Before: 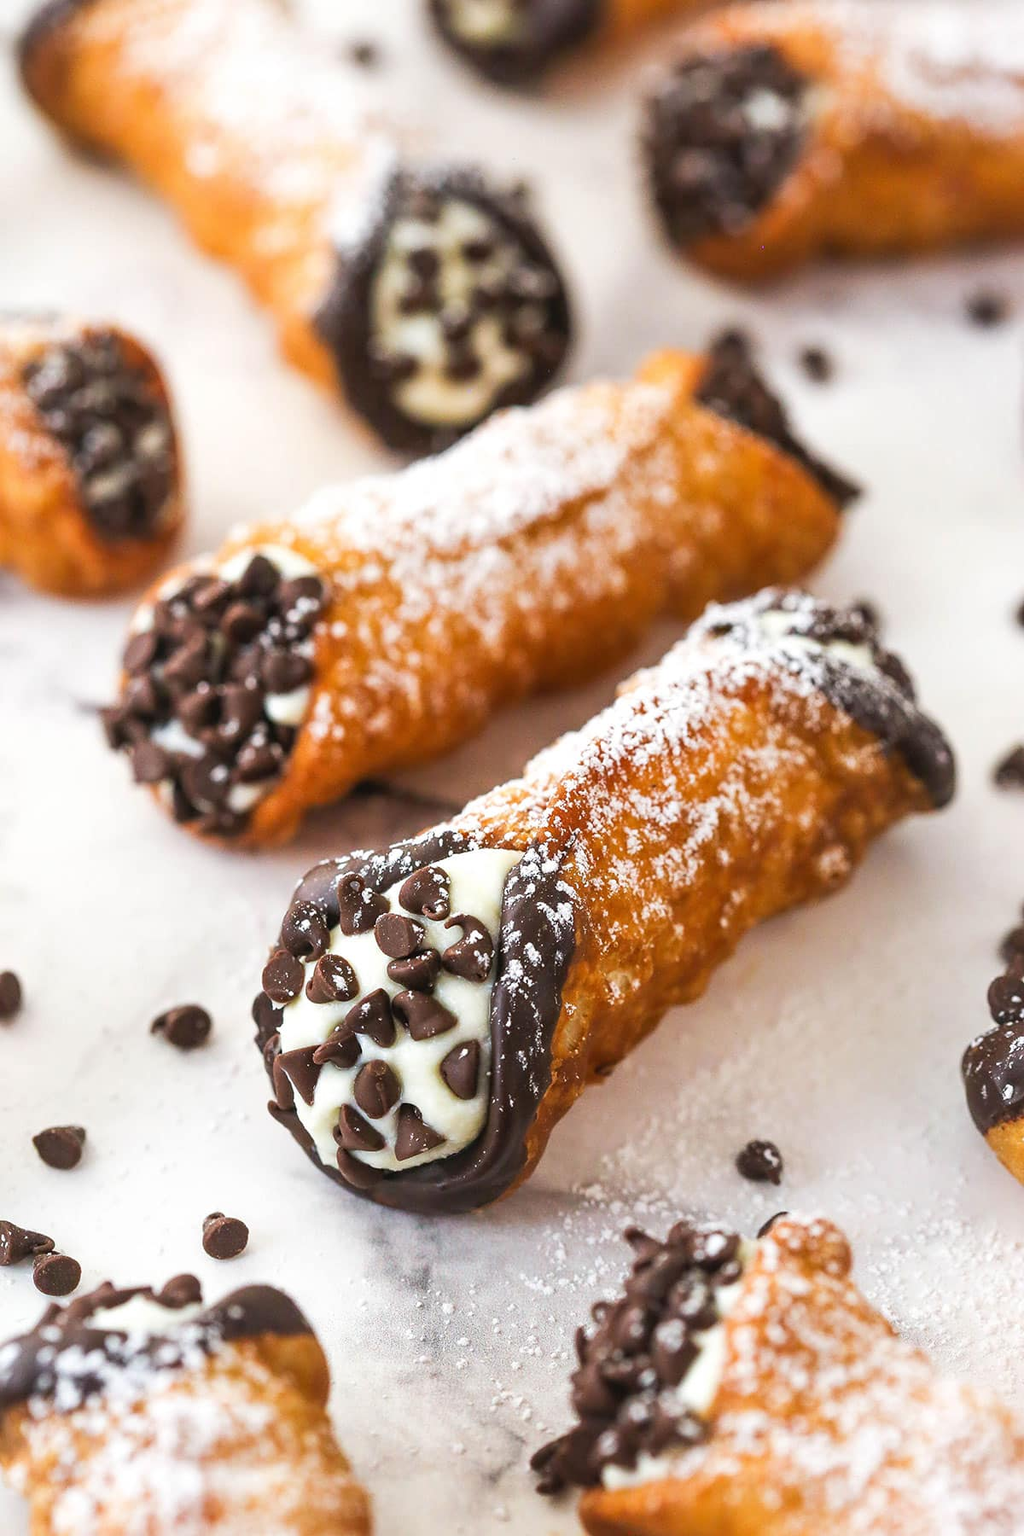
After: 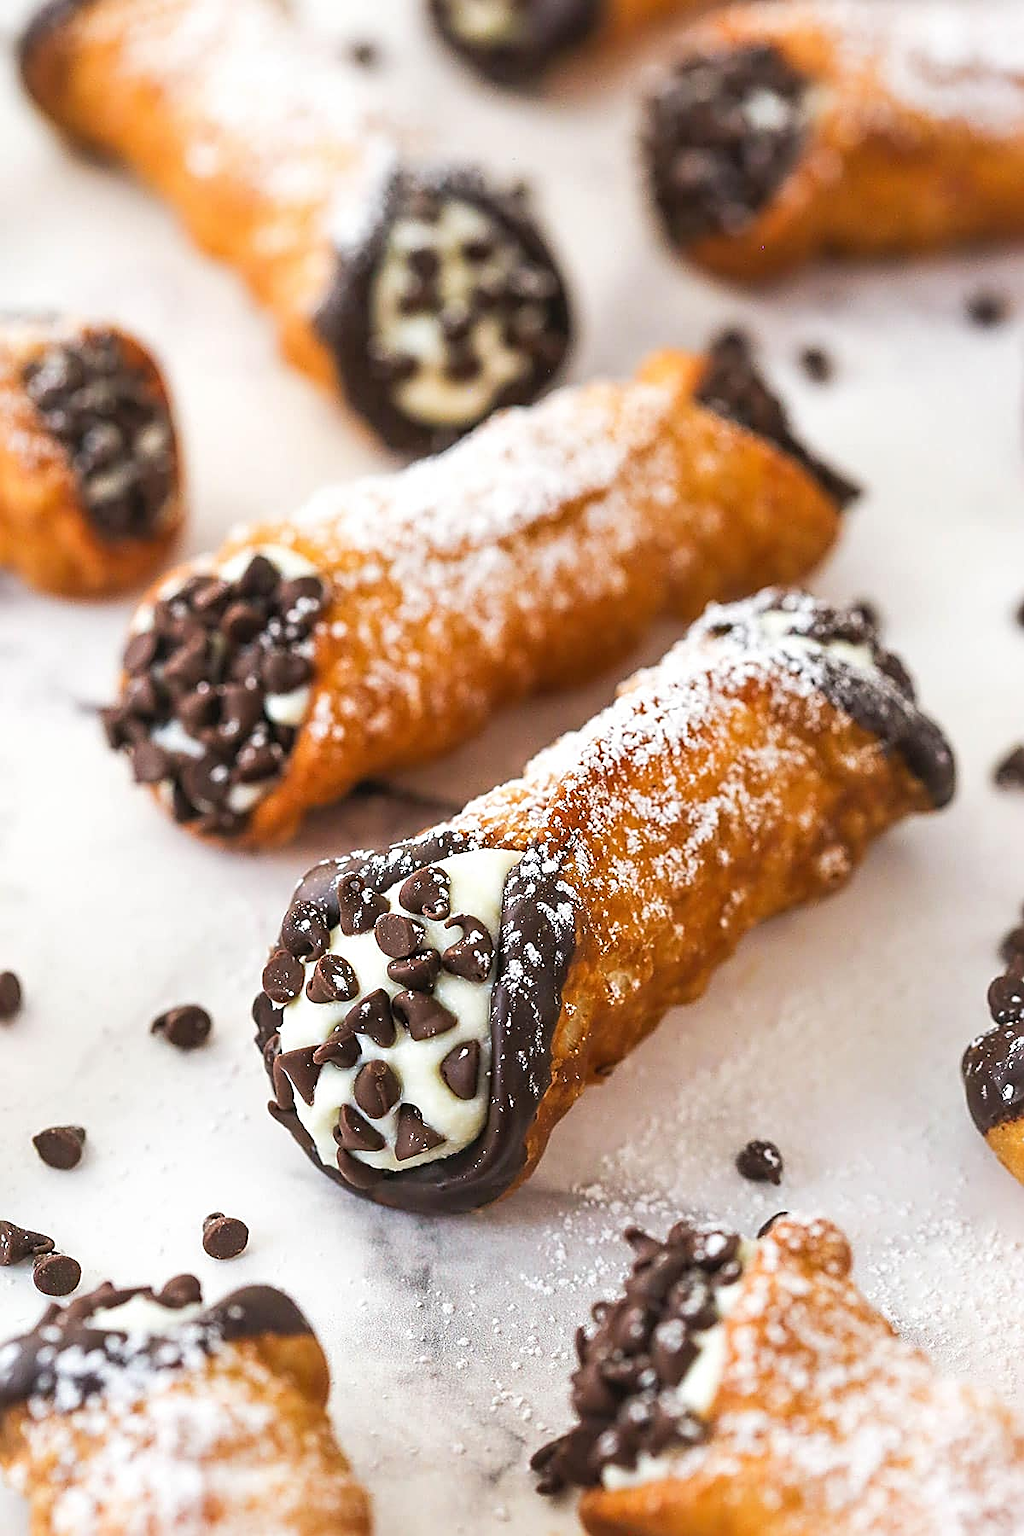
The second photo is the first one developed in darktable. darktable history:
sharpen: amount 0.75
tone equalizer: on, module defaults
